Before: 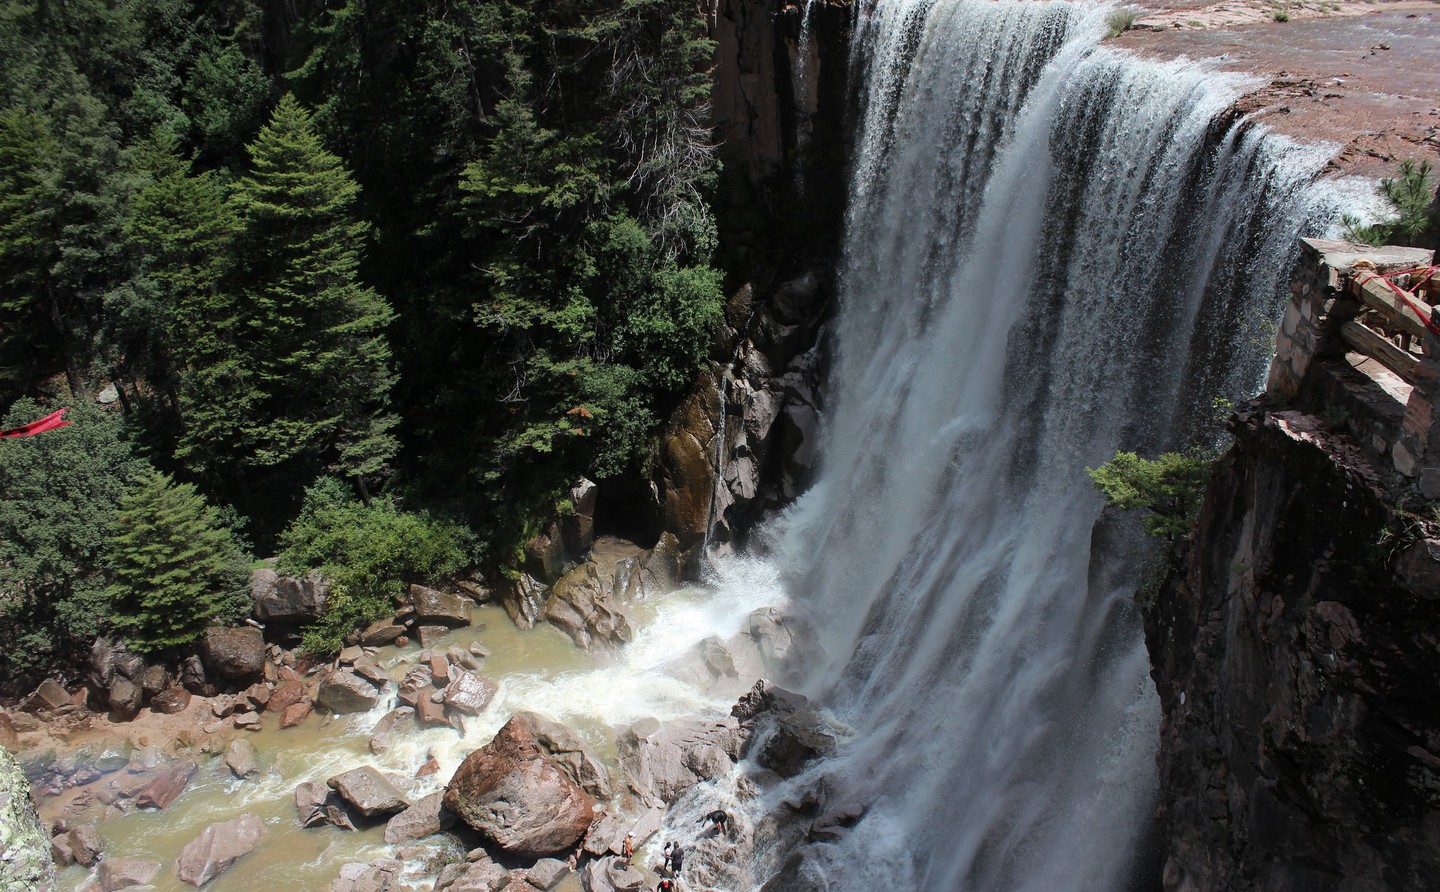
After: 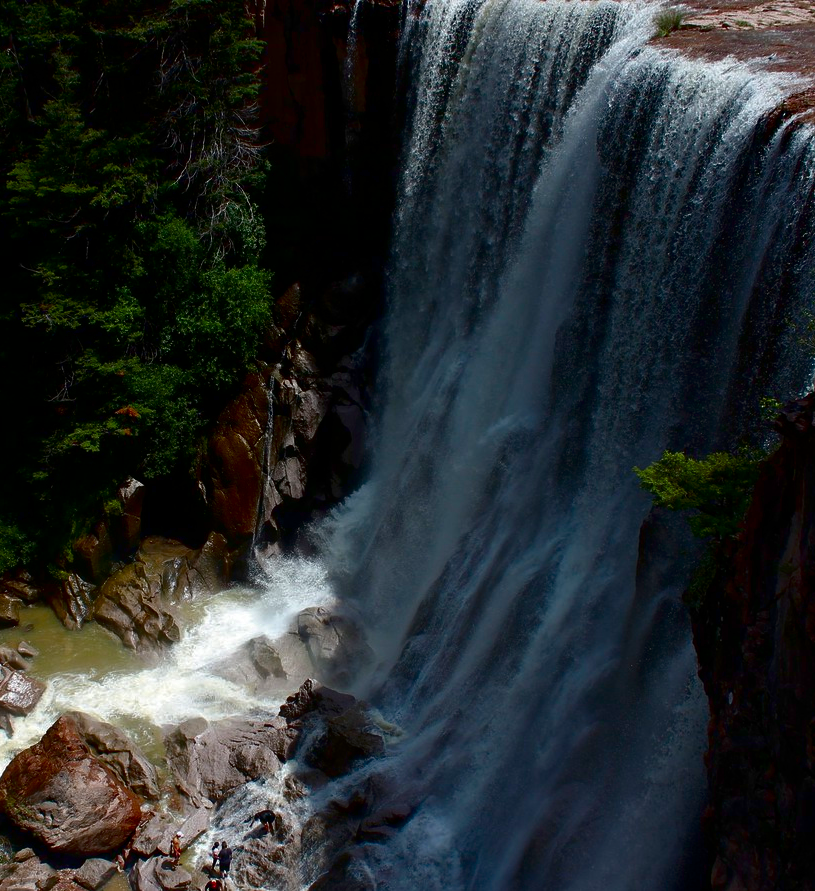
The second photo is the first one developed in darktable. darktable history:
crop: left 31.458%, top 0%, right 11.876%
contrast brightness saturation: brightness -0.52
color balance rgb: perceptual saturation grading › global saturation 20%, perceptual saturation grading › highlights -25%, perceptual saturation grading › shadows 50.52%, global vibrance 40.24%
